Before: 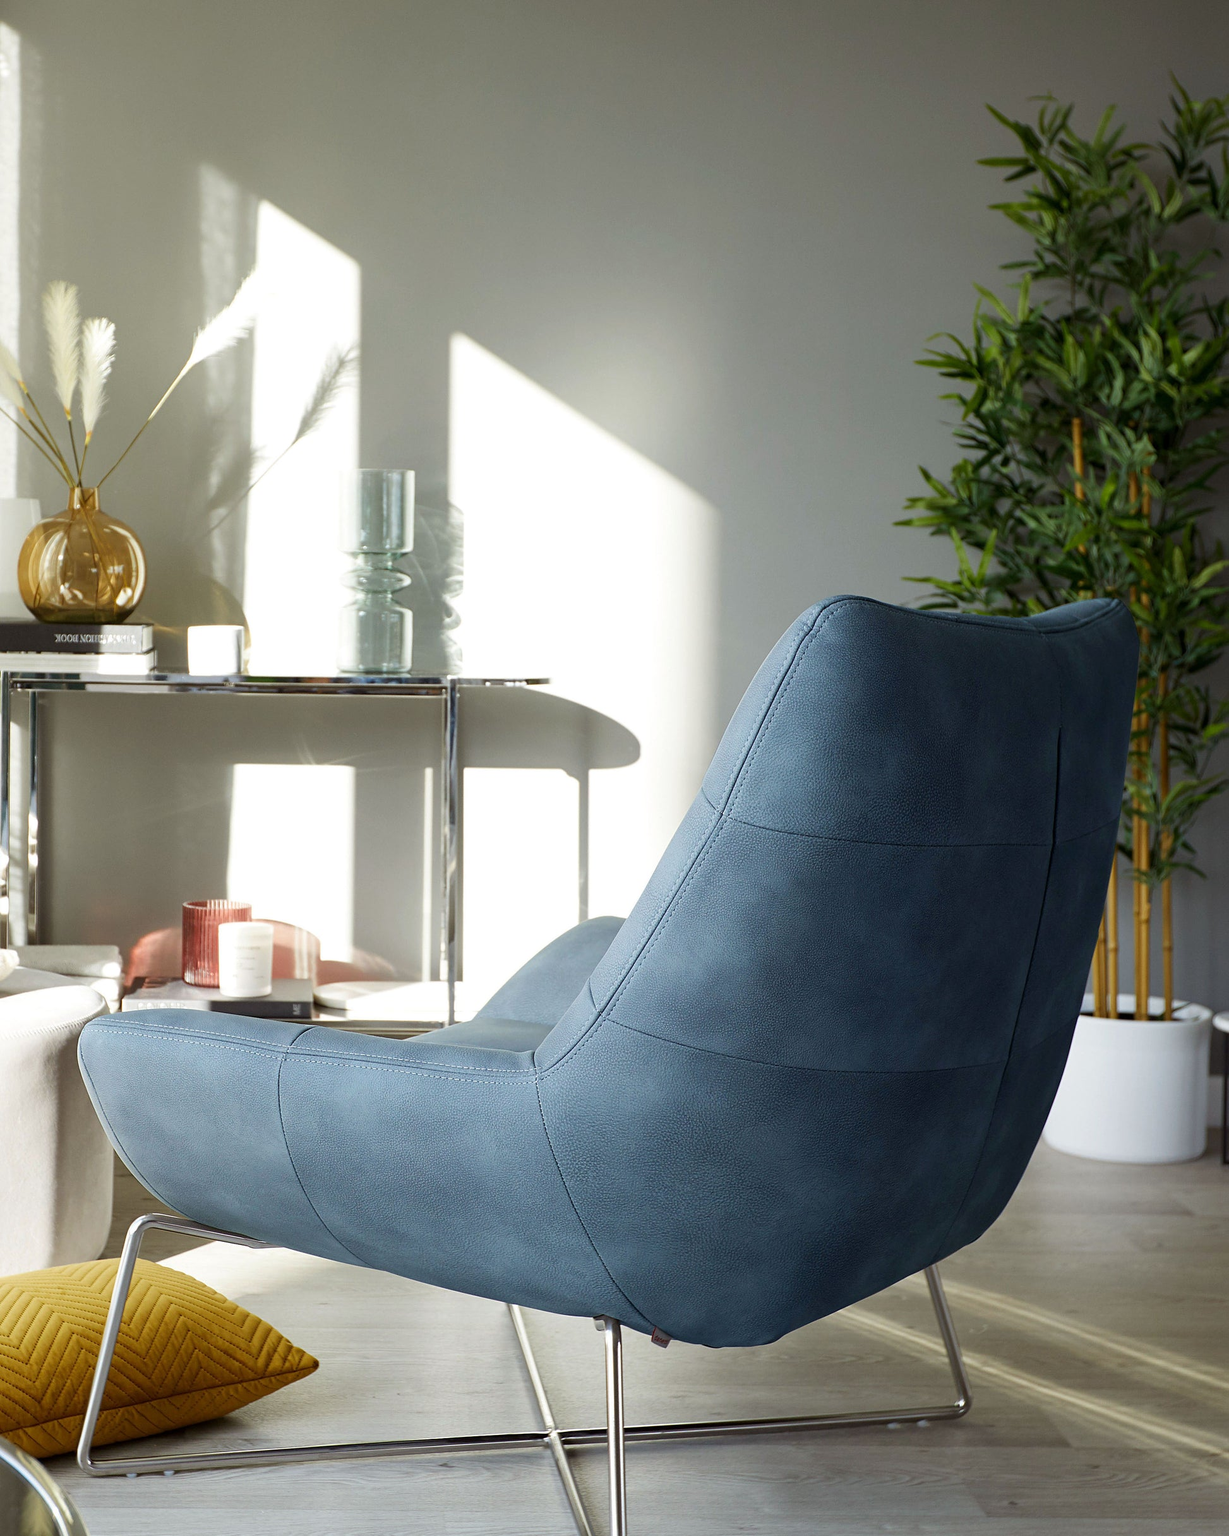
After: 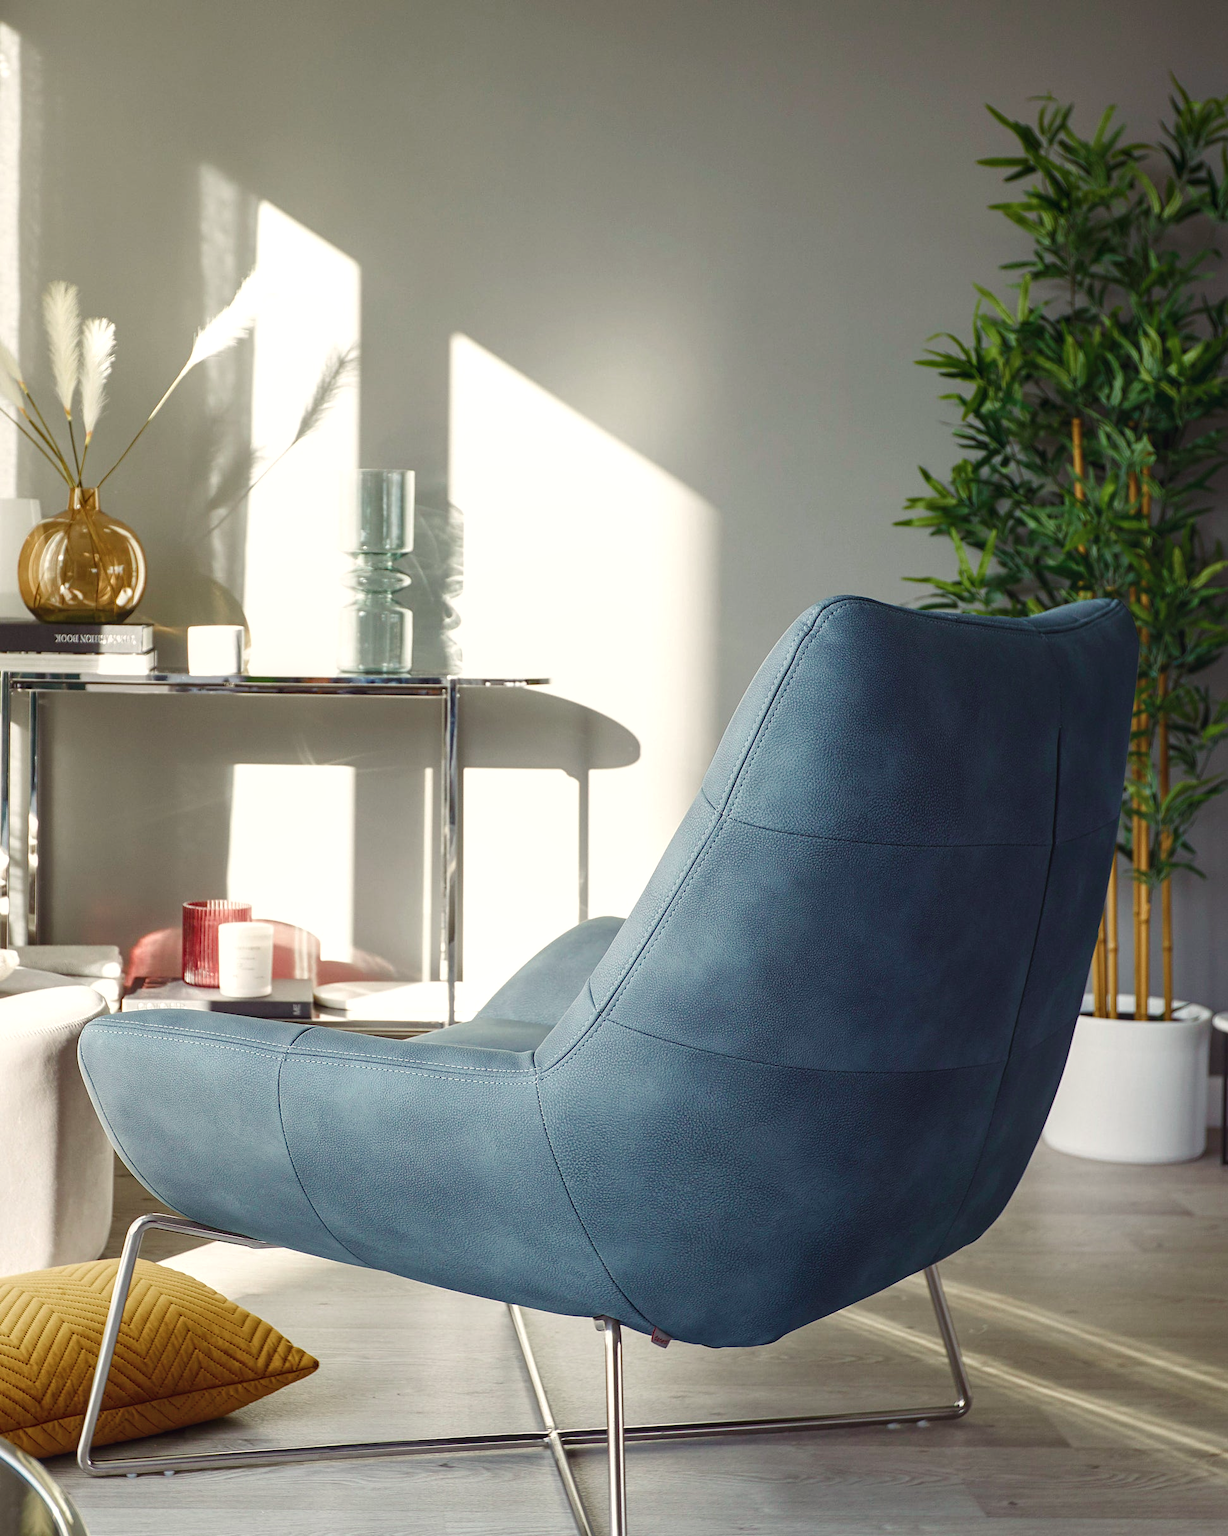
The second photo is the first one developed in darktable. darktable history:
color balance rgb: shadows lift › chroma 3%, shadows lift › hue 280.8°, power › hue 330°, highlights gain › chroma 3%, highlights gain › hue 75.6°, global offset › luminance 0.7%, perceptual saturation grading › global saturation 20%, perceptual saturation grading › highlights -25%, perceptual saturation grading › shadows 50%, global vibrance 20.33%
local contrast: on, module defaults
color contrast: blue-yellow contrast 0.7
